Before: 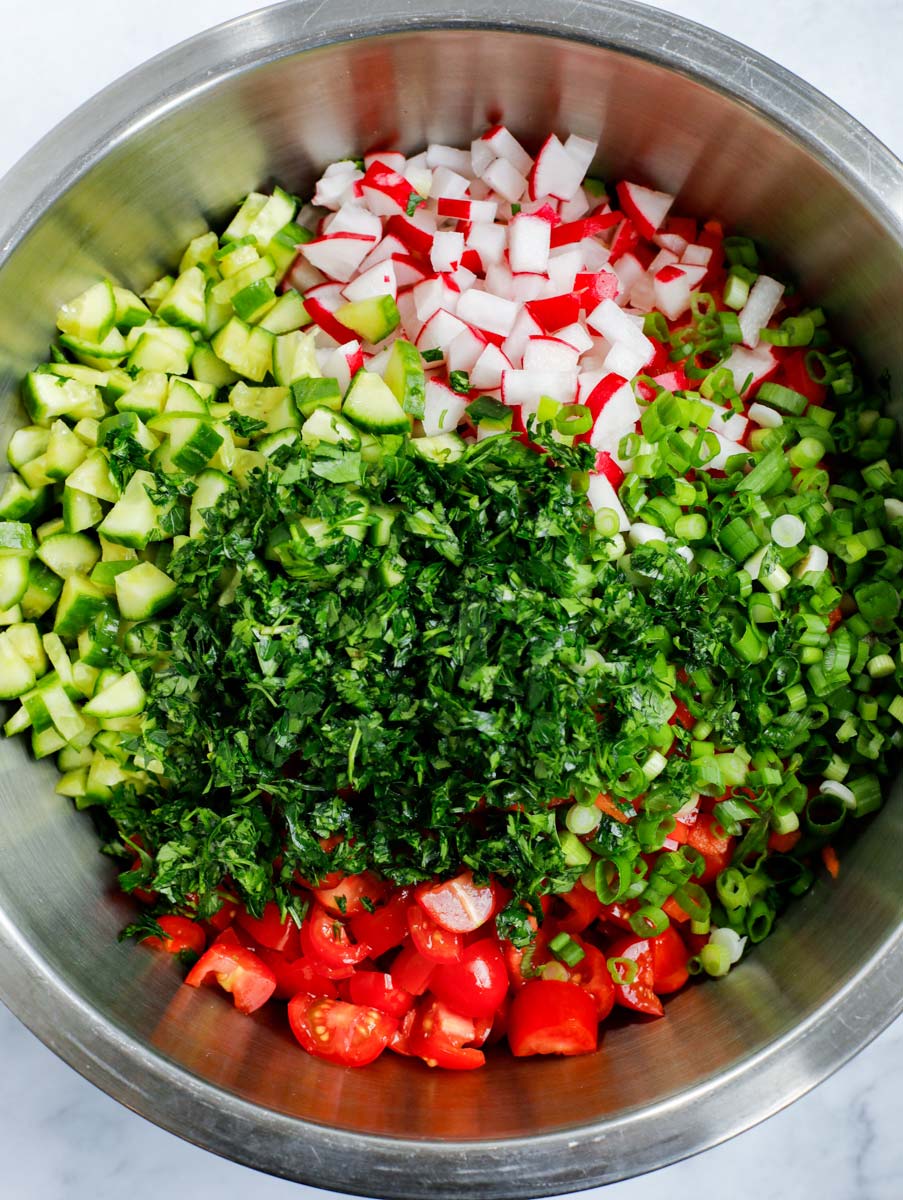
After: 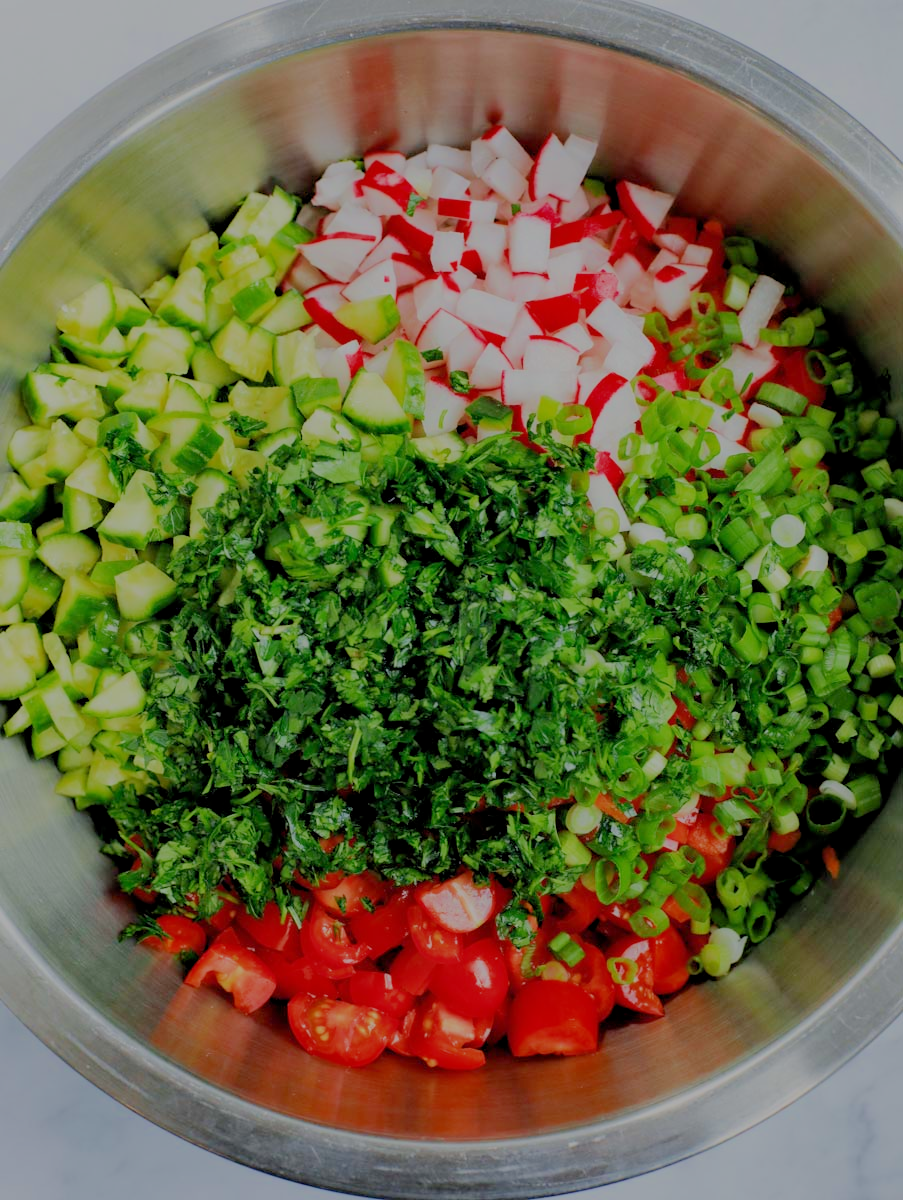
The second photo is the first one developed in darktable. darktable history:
filmic rgb: black relative exposure -7.96 EV, white relative exposure 8 EV, threshold 5.99 EV, target black luminance 0%, hardness 2.5, latitude 76.48%, contrast 0.574, shadows ↔ highlights balance 0.014%, color science v4 (2020), enable highlight reconstruction true
tone equalizer: edges refinement/feathering 500, mask exposure compensation -1.57 EV, preserve details no
